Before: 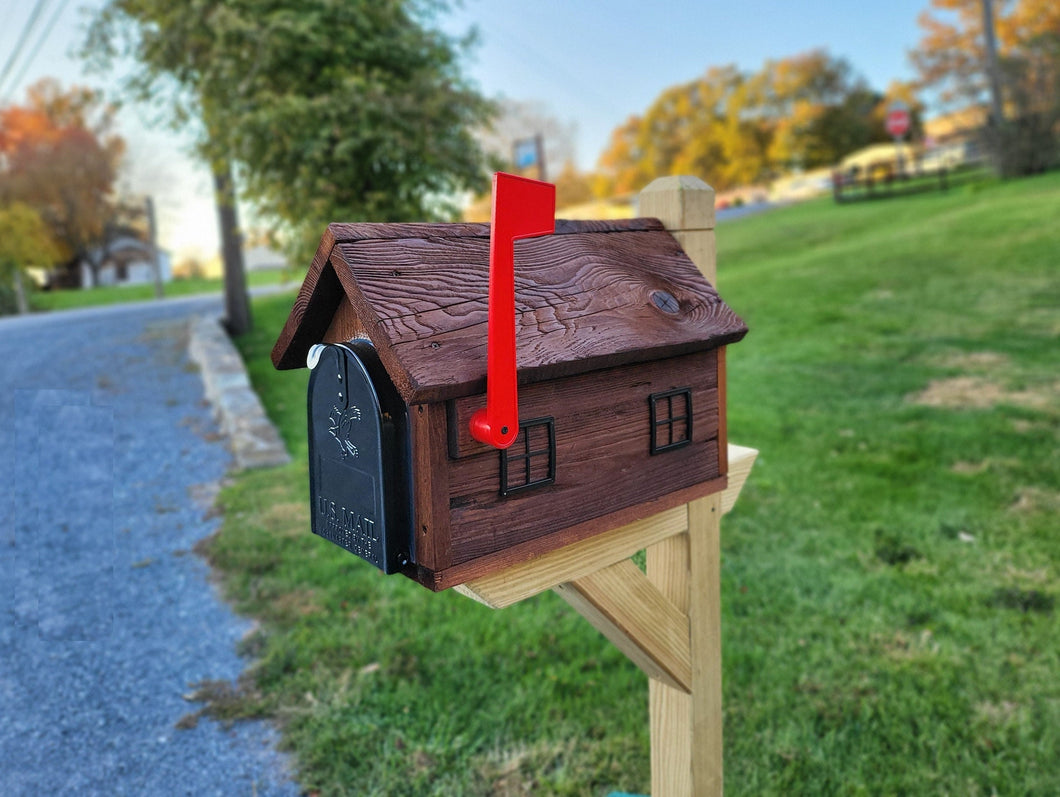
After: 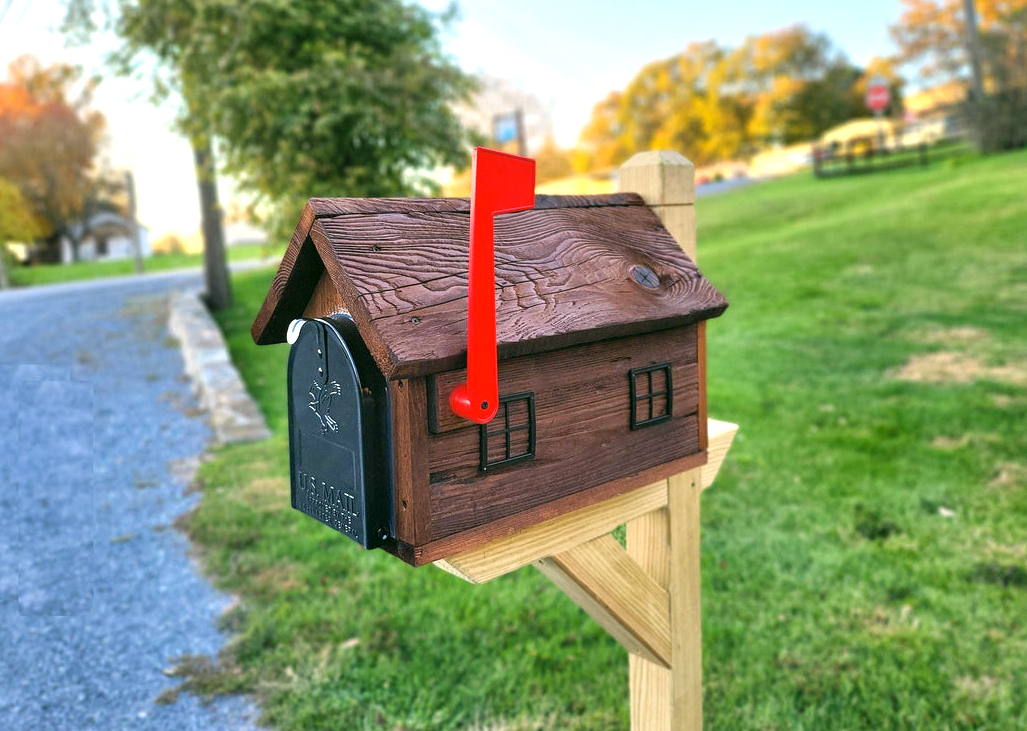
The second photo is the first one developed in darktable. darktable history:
crop: left 1.964%, top 3.251%, right 1.122%, bottom 4.933%
color correction: highlights a* 4.02, highlights b* 4.98, shadows a* -7.55, shadows b* 4.98
exposure: black level correction 0, exposure 0.7 EV, compensate exposure bias true, compensate highlight preservation false
